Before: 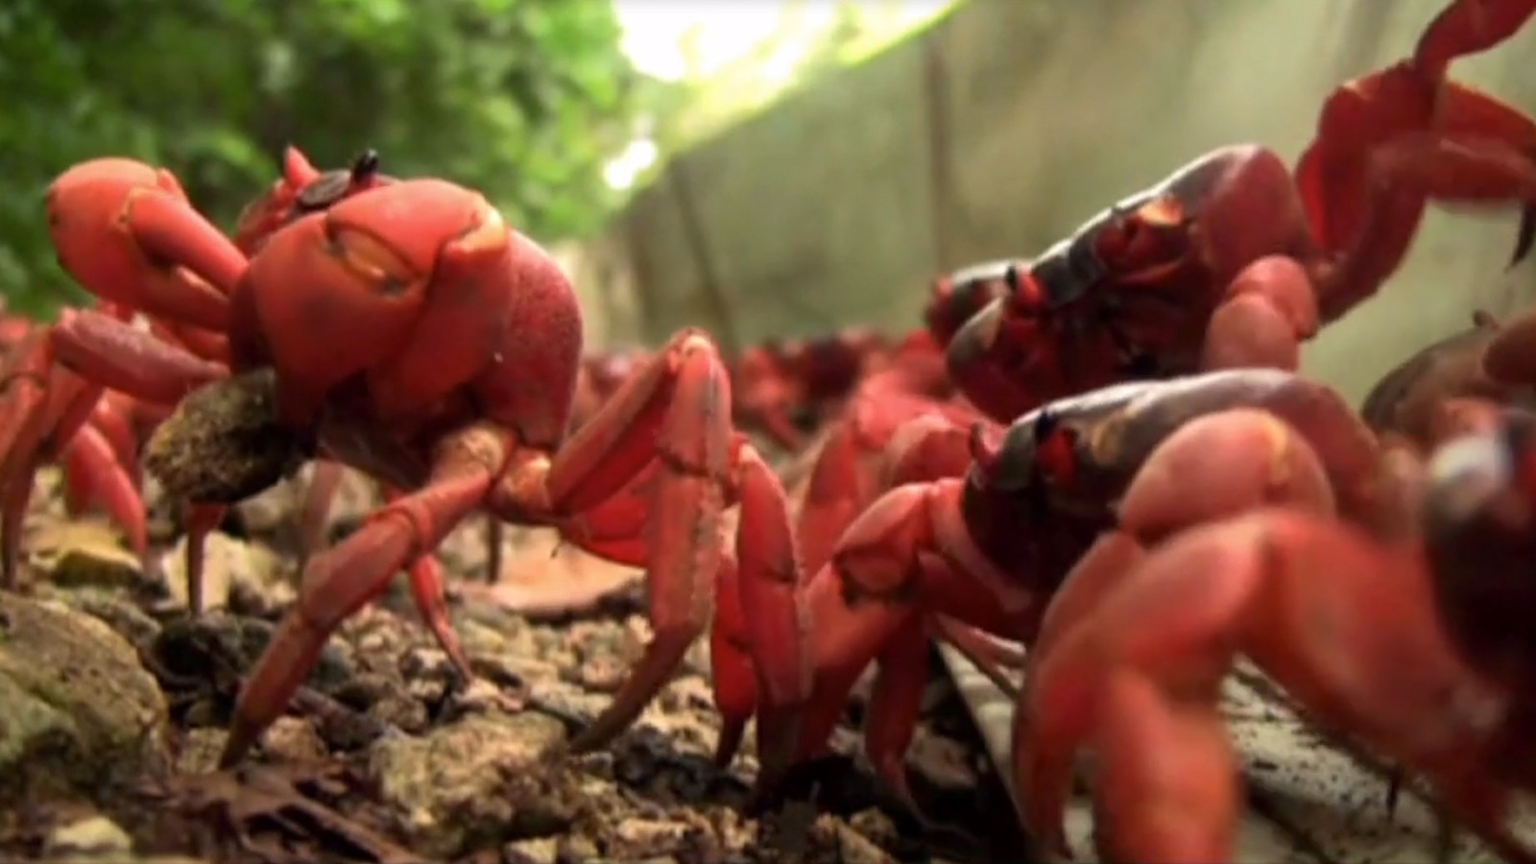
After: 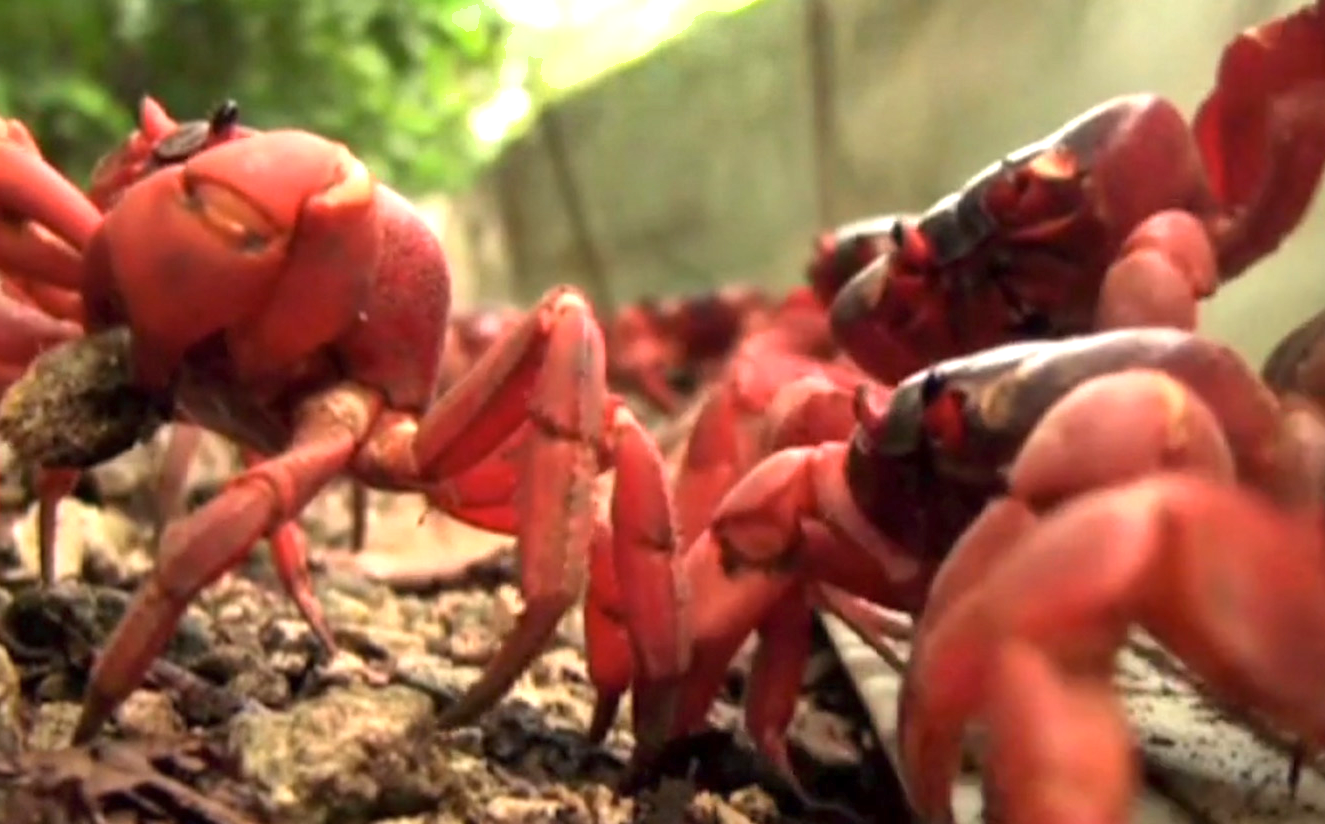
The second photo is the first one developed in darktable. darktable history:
crop: left 9.807%, top 6.259%, right 7.334%, bottom 2.177%
exposure: exposure 0.7 EV, compensate highlight preservation false
shadows and highlights: white point adjustment 1, soften with gaussian
